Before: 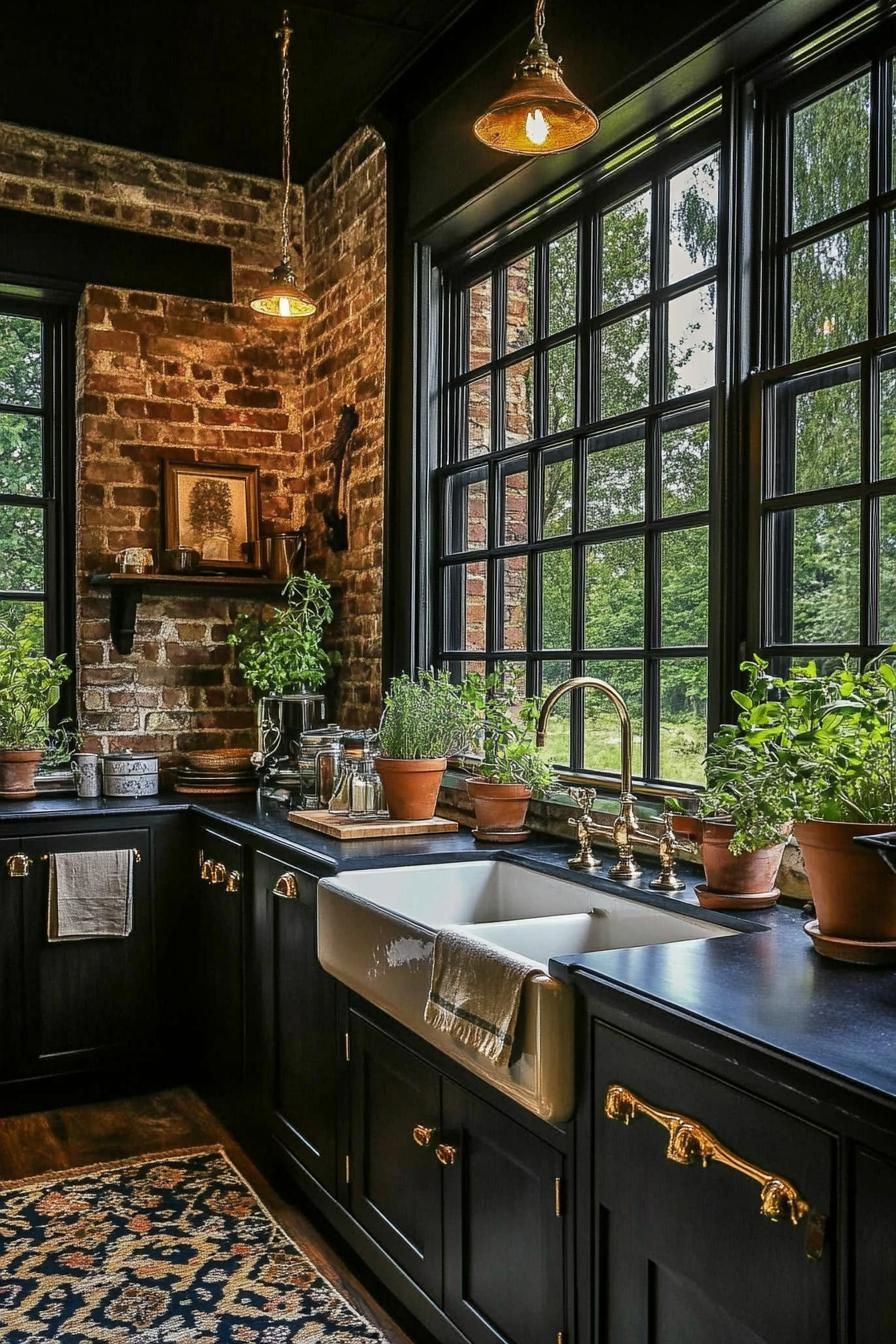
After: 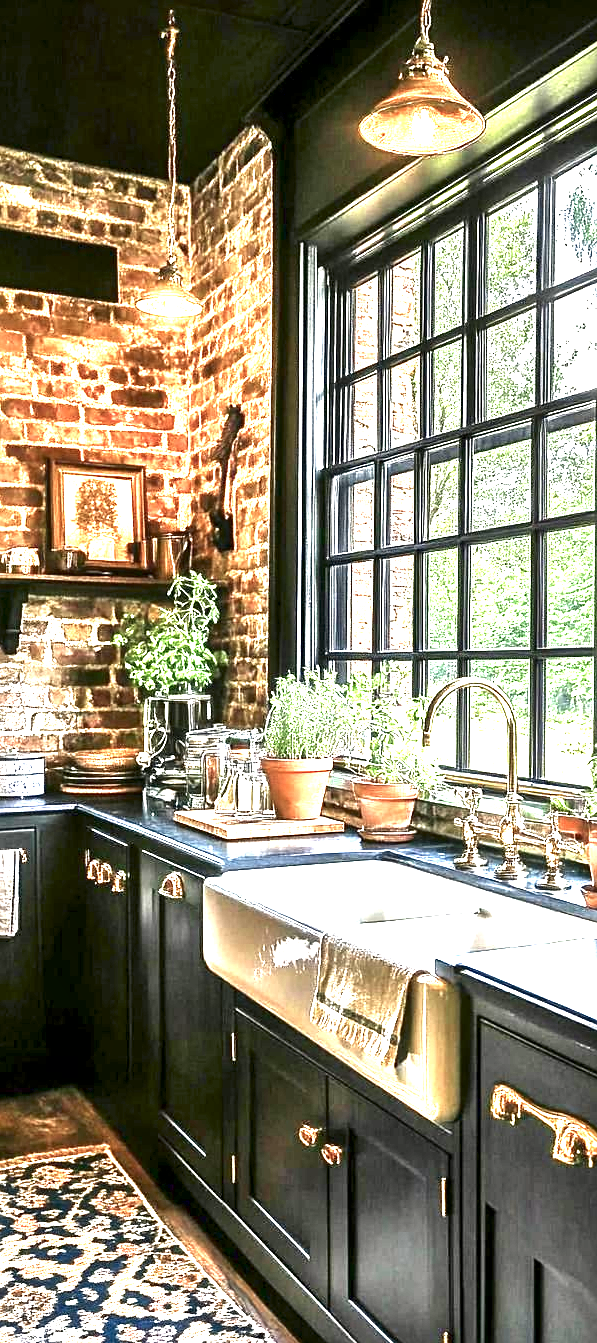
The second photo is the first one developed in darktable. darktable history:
sharpen: amount 0.212
color balance rgb: shadows lift › chroma 1.652%, shadows lift › hue 257.62°, global offset › hue 168.57°, linear chroma grading › global chroma 8.916%, perceptual saturation grading › global saturation -27.309%
crop and rotate: left 12.798%, right 20.467%
contrast brightness saturation: contrast 0.066, brightness -0.134, saturation 0.056
local contrast: mode bilateral grid, contrast 19, coarseness 50, detail 130%, midtone range 0.2
exposure: exposure 3.011 EV, compensate highlight preservation false
